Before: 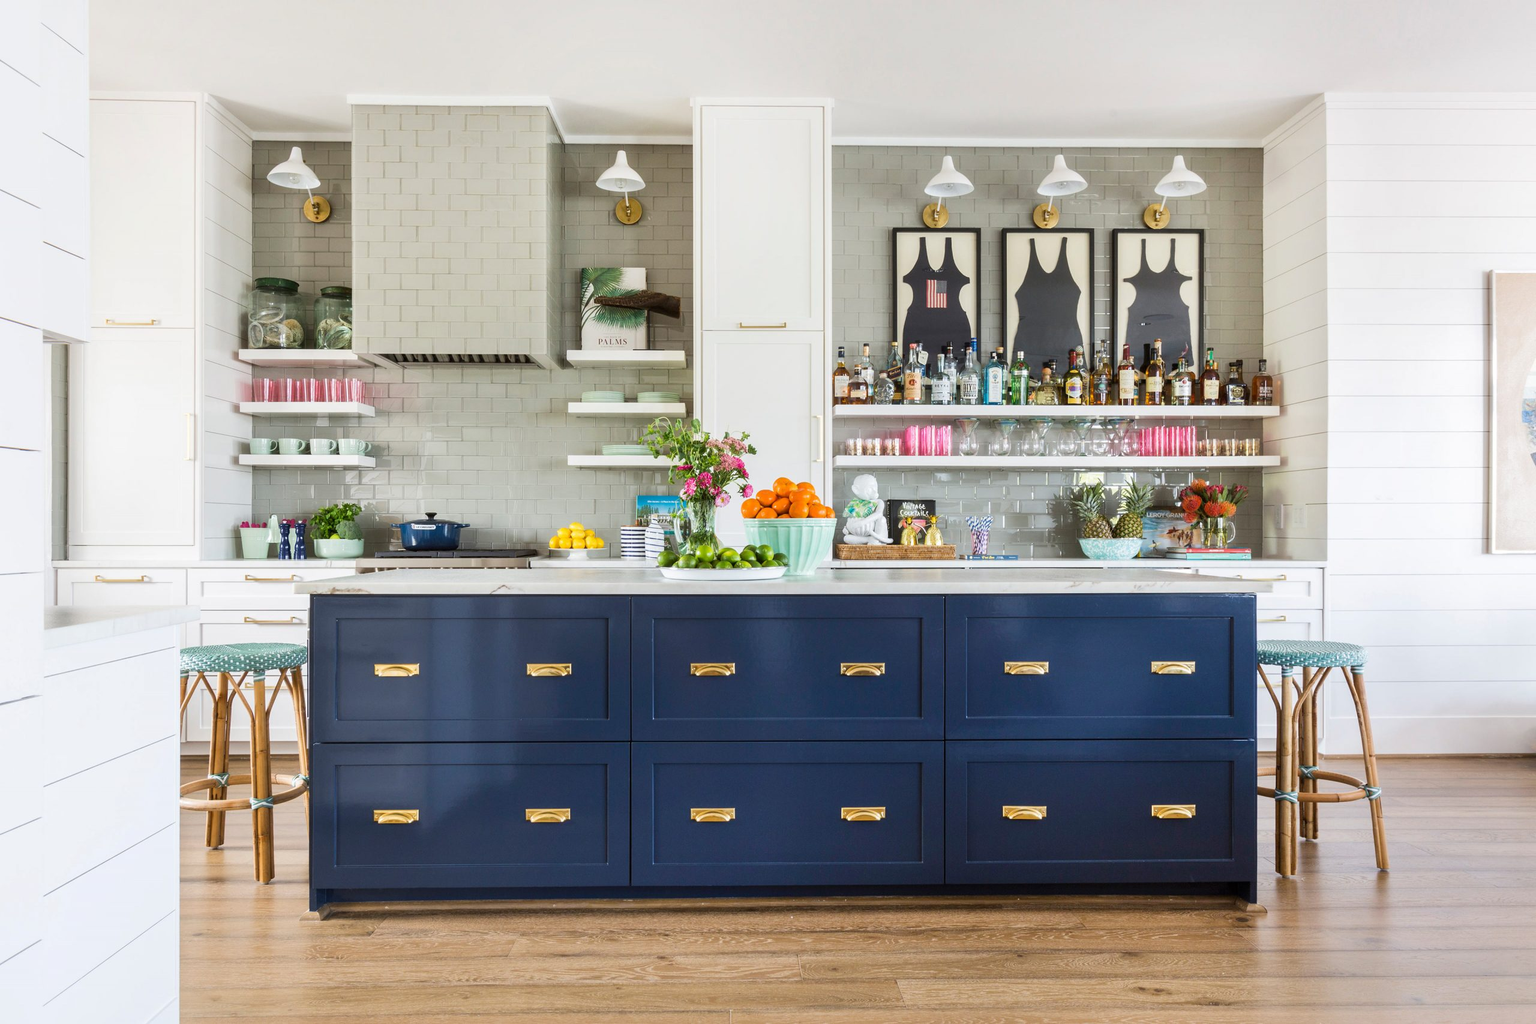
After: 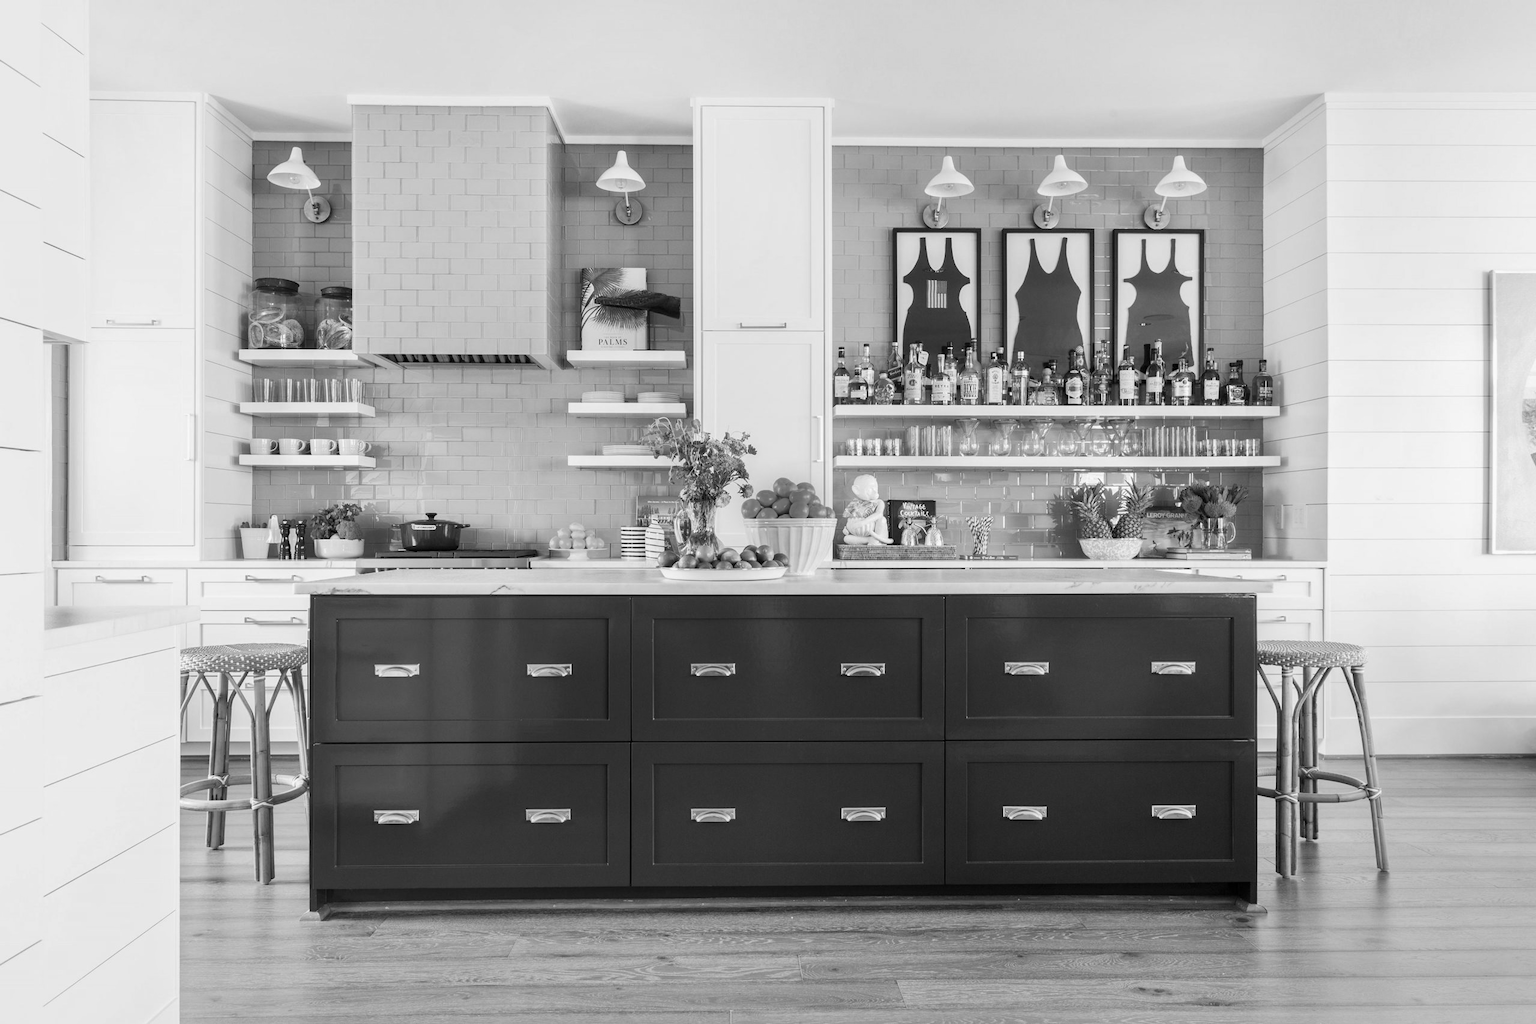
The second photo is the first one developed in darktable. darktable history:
color correction: highlights a* 1.59, highlights b* -1.7, saturation 2.48
monochrome: a -6.99, b 35.61, size 1.4
